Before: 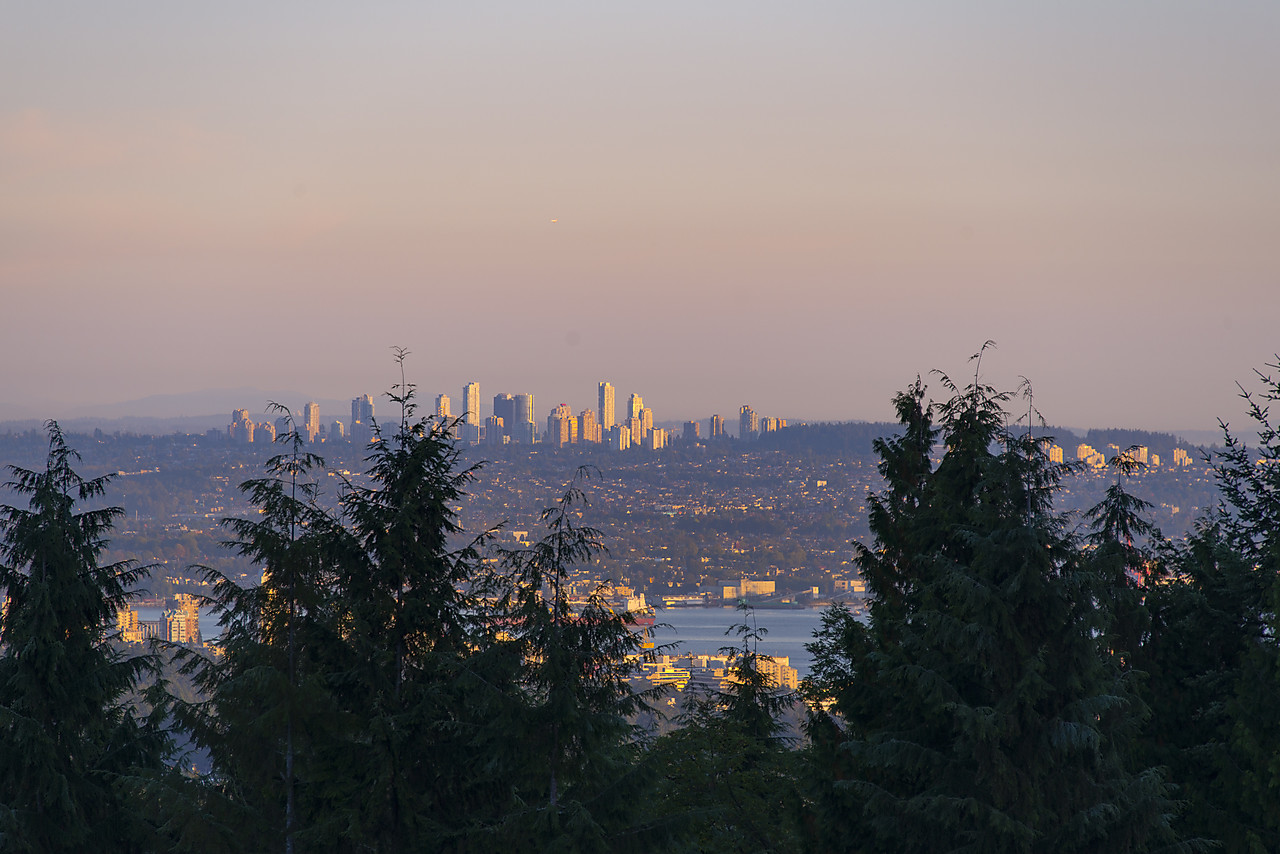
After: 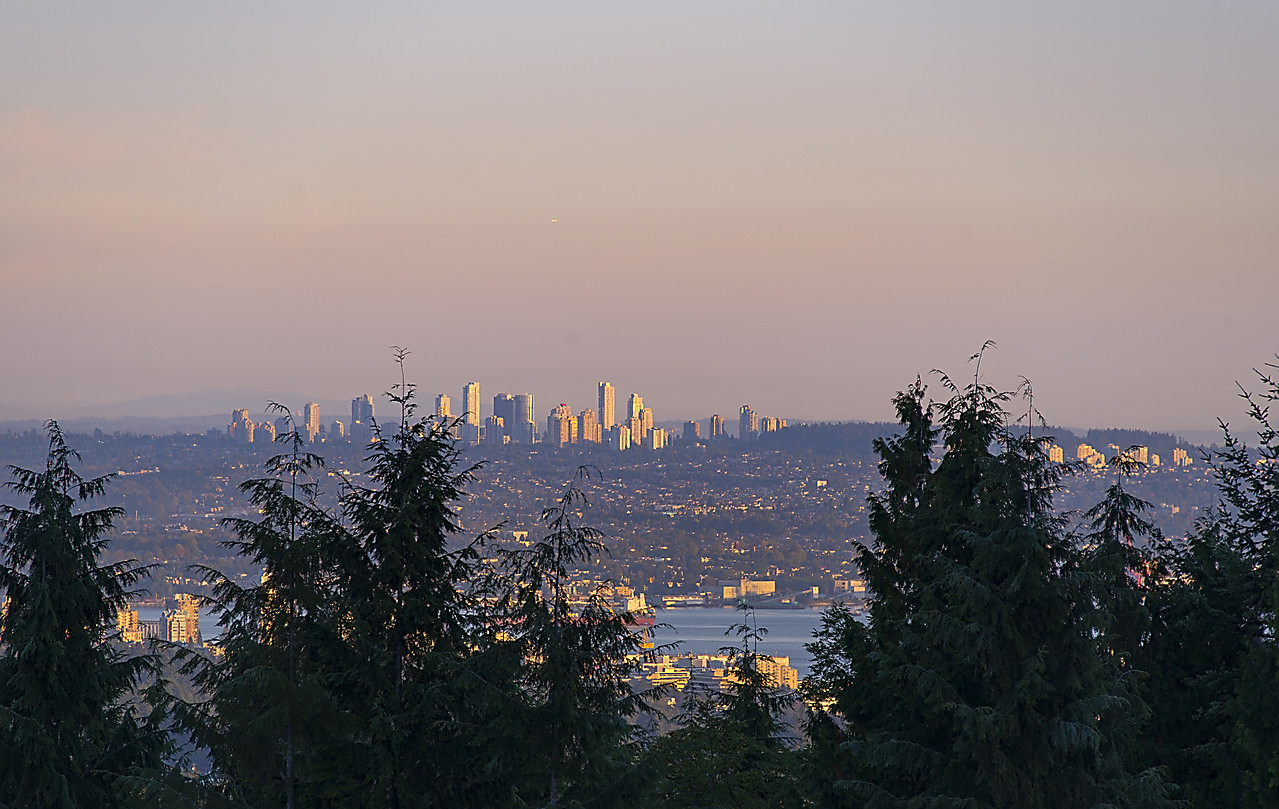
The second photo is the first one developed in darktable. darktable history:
sharpen: on, module defaults
crop and rotate: top 0.009%, bottom 5.24%
